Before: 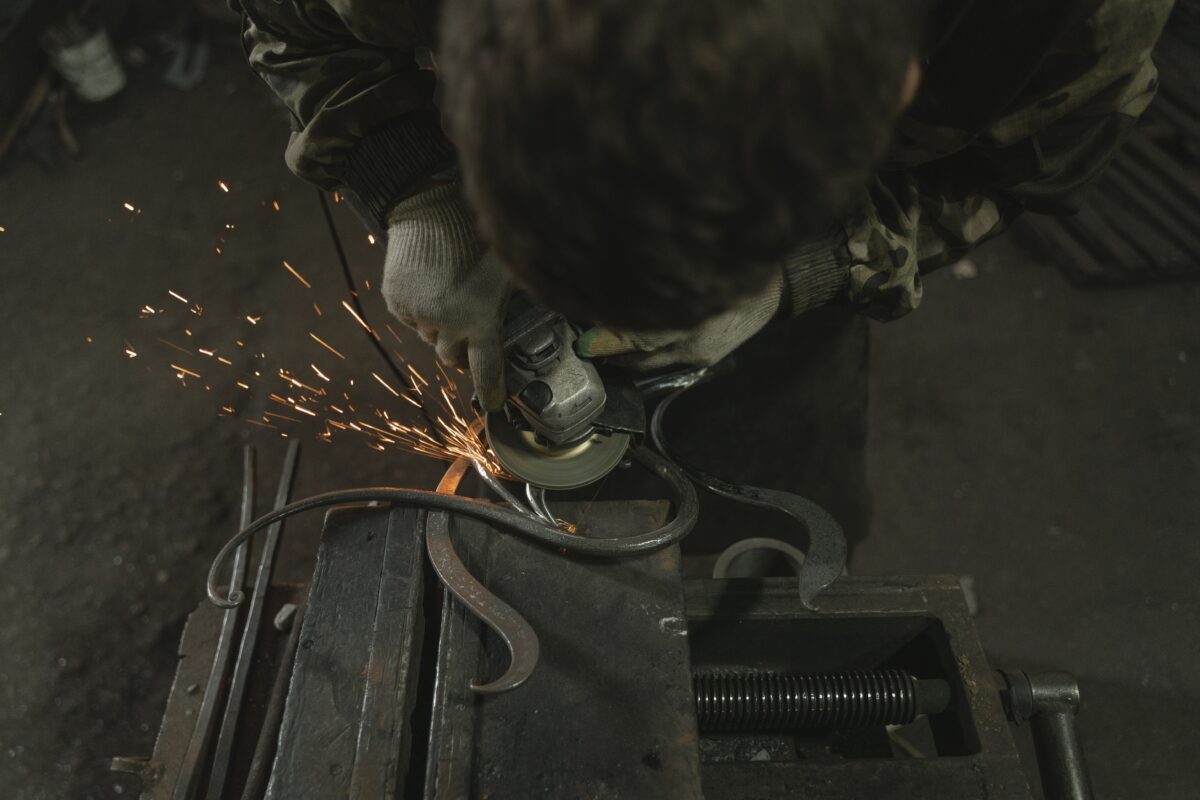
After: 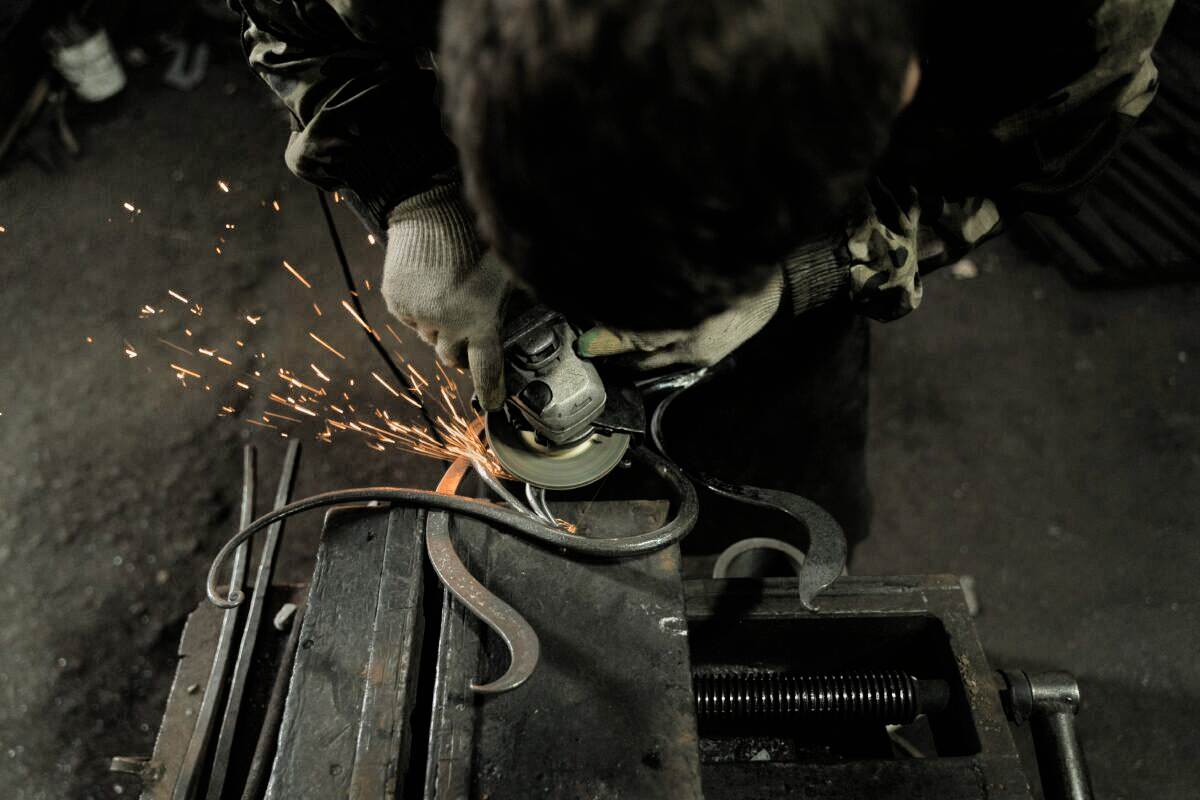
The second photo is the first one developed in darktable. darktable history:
tone equalizer: -7 EV 0.15 EV, -6 EV 0.6 EV, -5 EV 1.15 EV, -4 EV 1.33 EV, -3 EV 1.15 EV, -2 EV 0.6 EV, -1 EV 0.15 EV, mask exposure compensation -0.5 EV
filmic rgb: black relative exposure -5 EV, hardness 2.88, contrast 1.3, highlights saturation mix -30%
